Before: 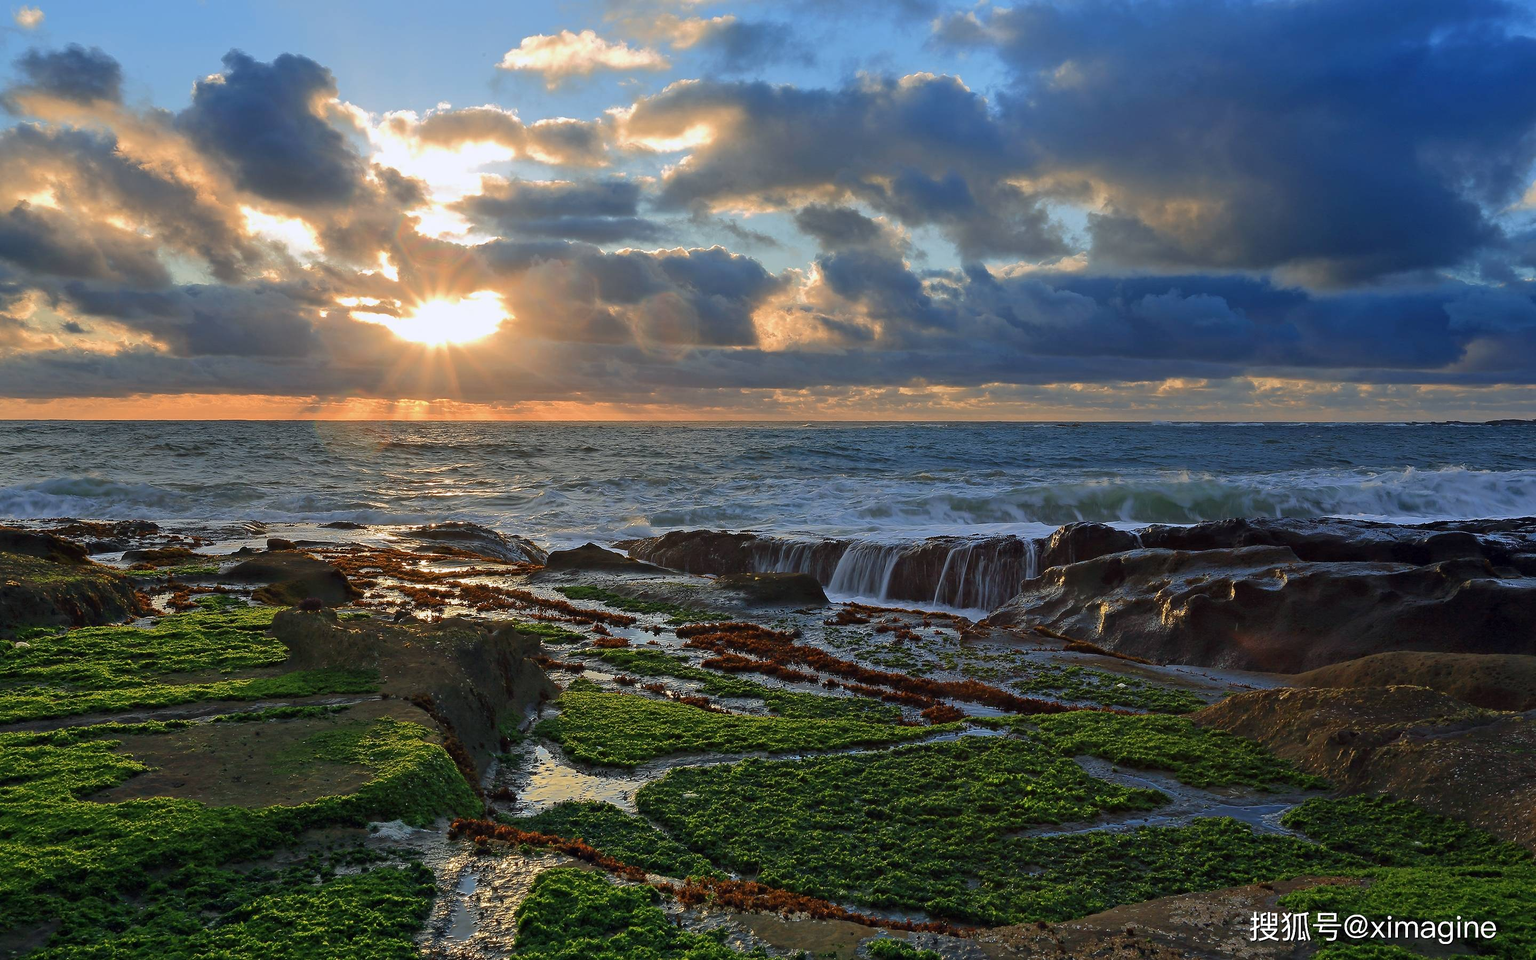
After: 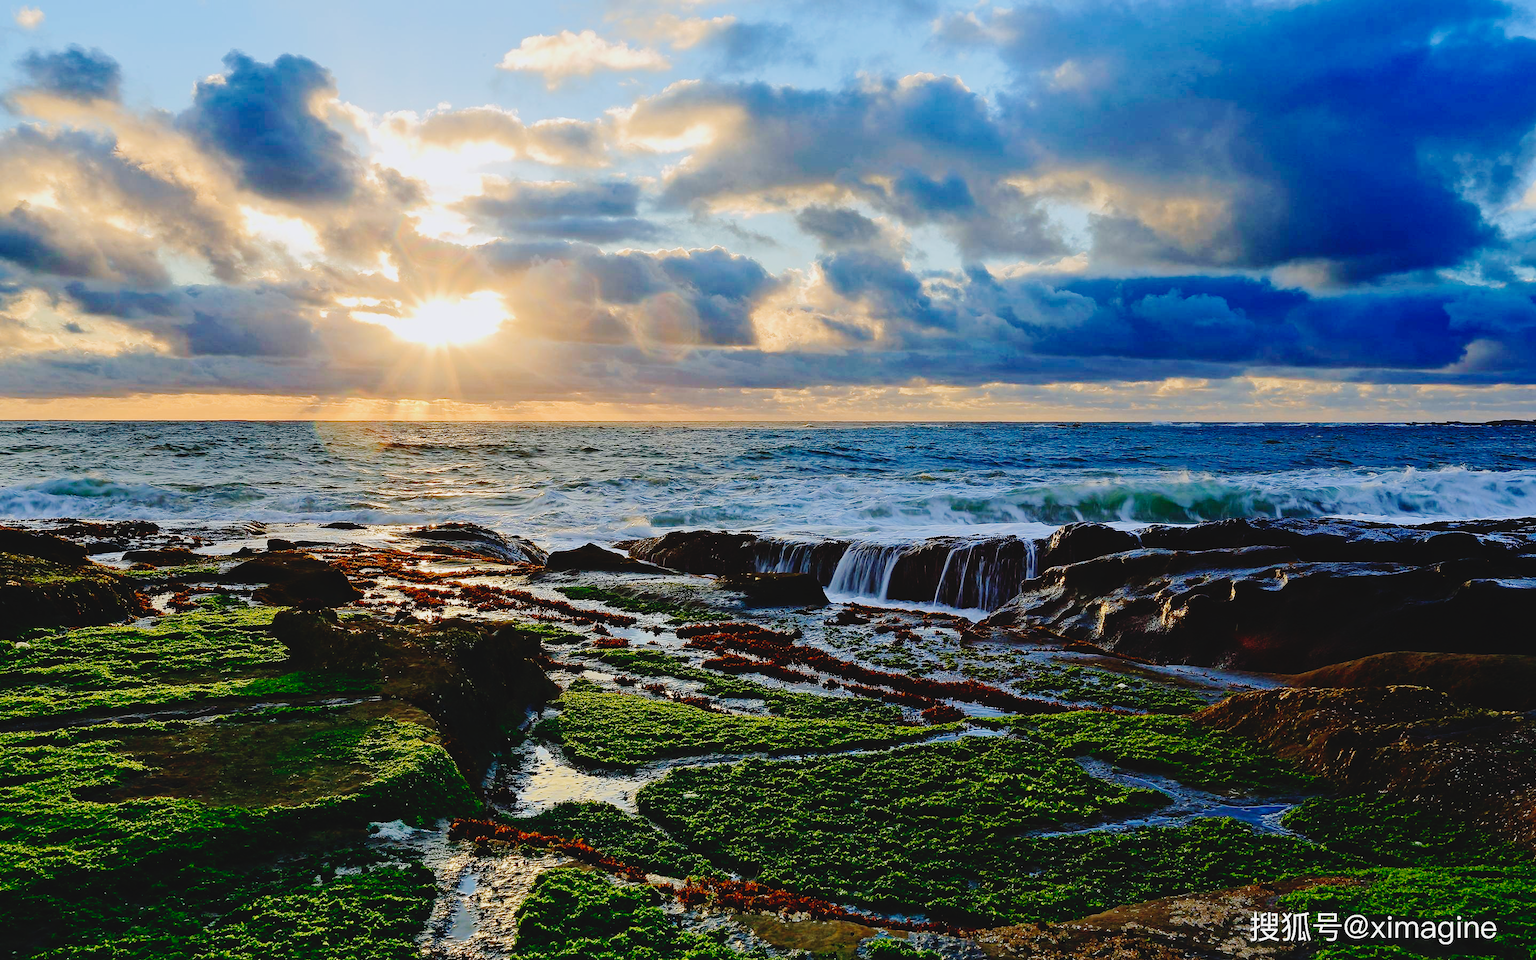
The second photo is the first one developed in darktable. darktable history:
velvia: on, module defaults
tone equalizer: on, module defaults
base curve: curves: ch0 [(0, 0) (0.036, 0.01) (0.123, 0.254) (0.258, 0.504) (0.507, 0.748) (1, 1)], preserve colors none
contrast brightness saturation: contrast -0.1, saturation -0.1
